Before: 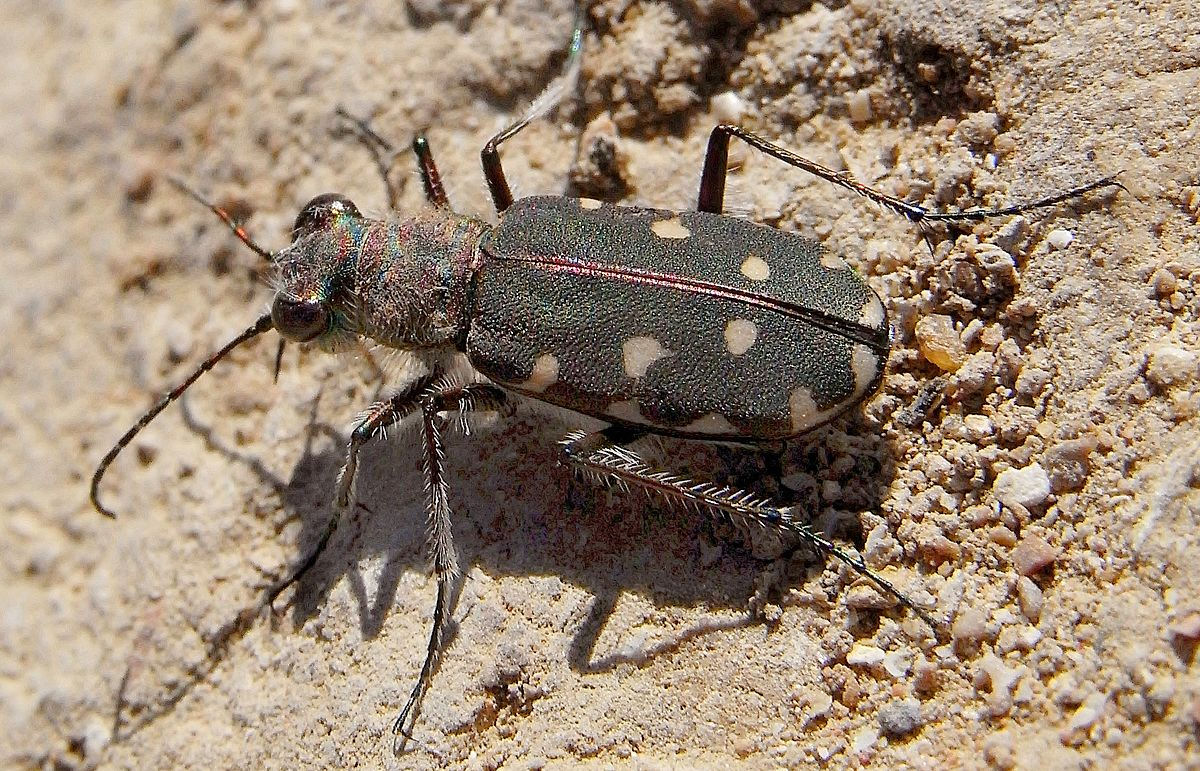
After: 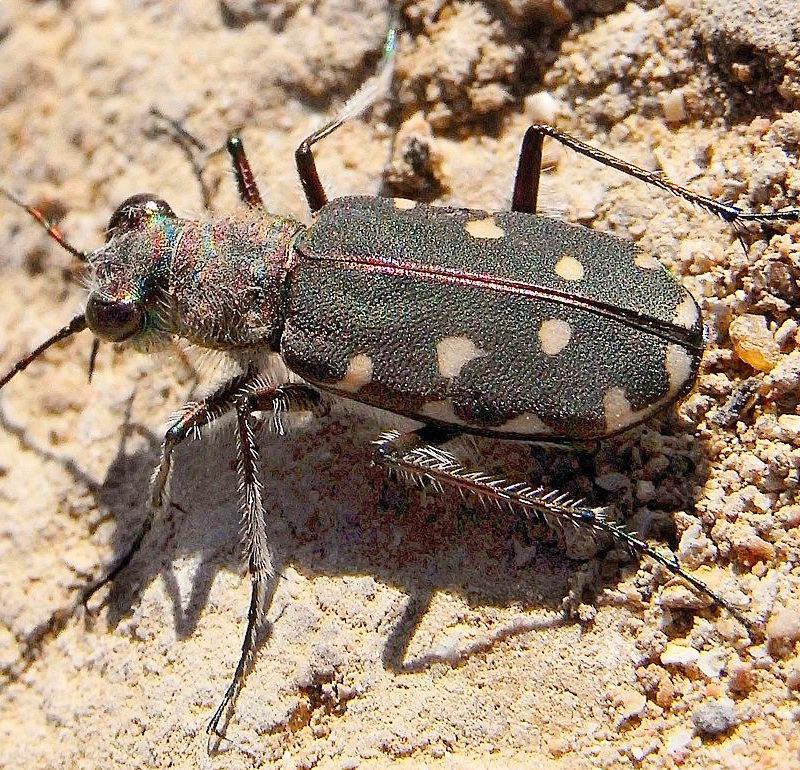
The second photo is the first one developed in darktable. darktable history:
contrast brightness saturation: contrast 0.2, brightness 0.16, saturation 0.22
crop and rotate: left 15.546%, right 17.787%
